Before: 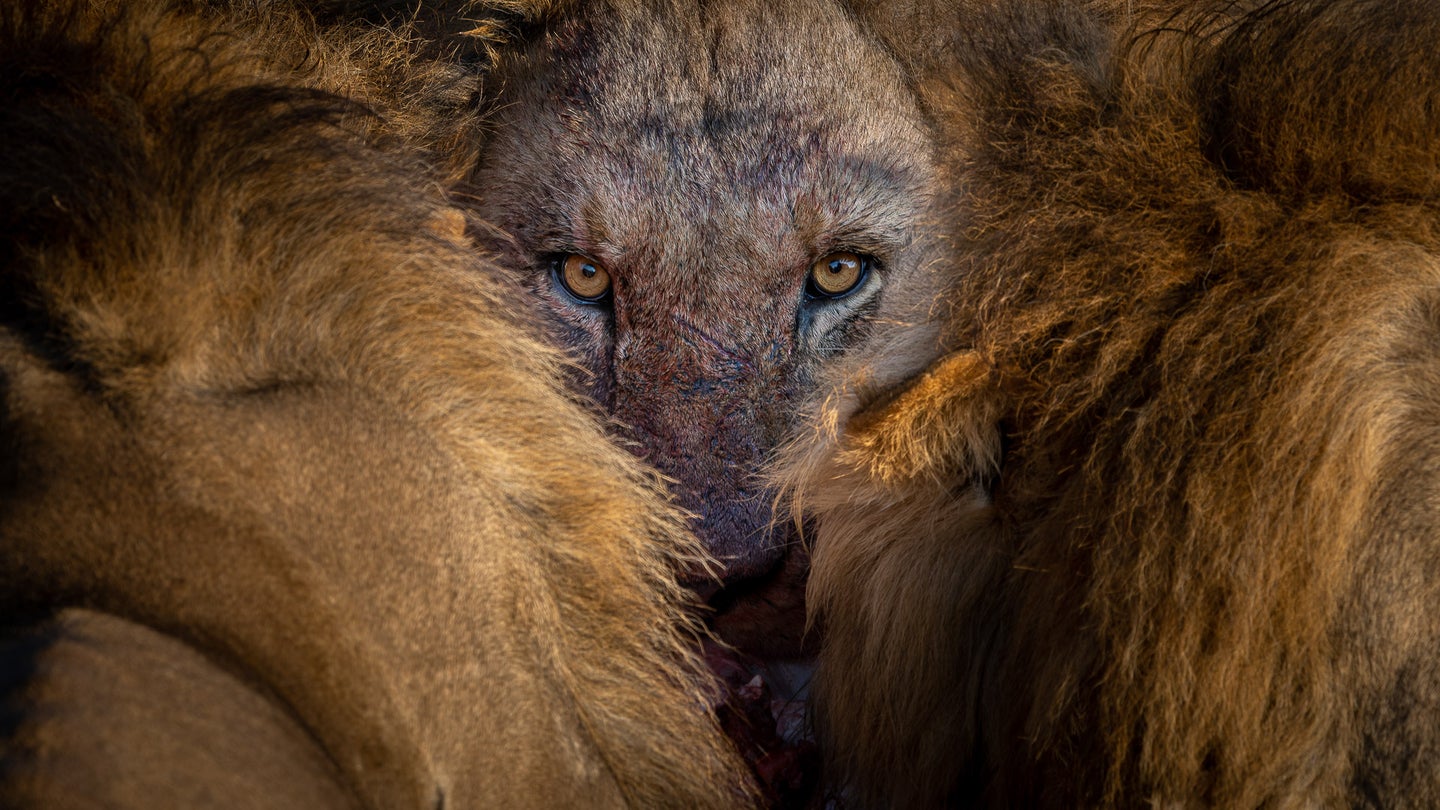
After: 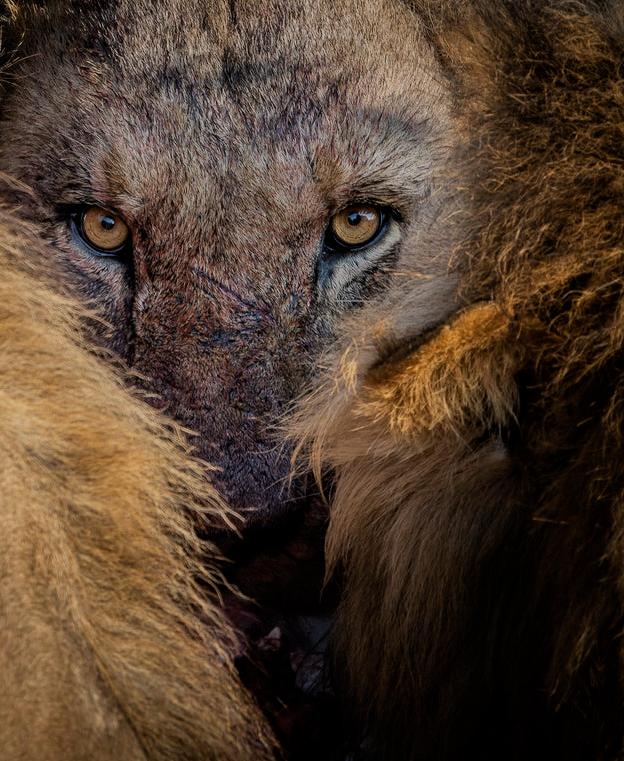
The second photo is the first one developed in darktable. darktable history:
crop: left 33.452%, top 6.025%, right 23.155%
filmic rgb: black relative exposure -7.65 EV, white relative exposure 4.56 EV, hardness 3.61
color correction: highlights b* 3
color balance rgb: perceptual saturation grading › global saturation -3%
